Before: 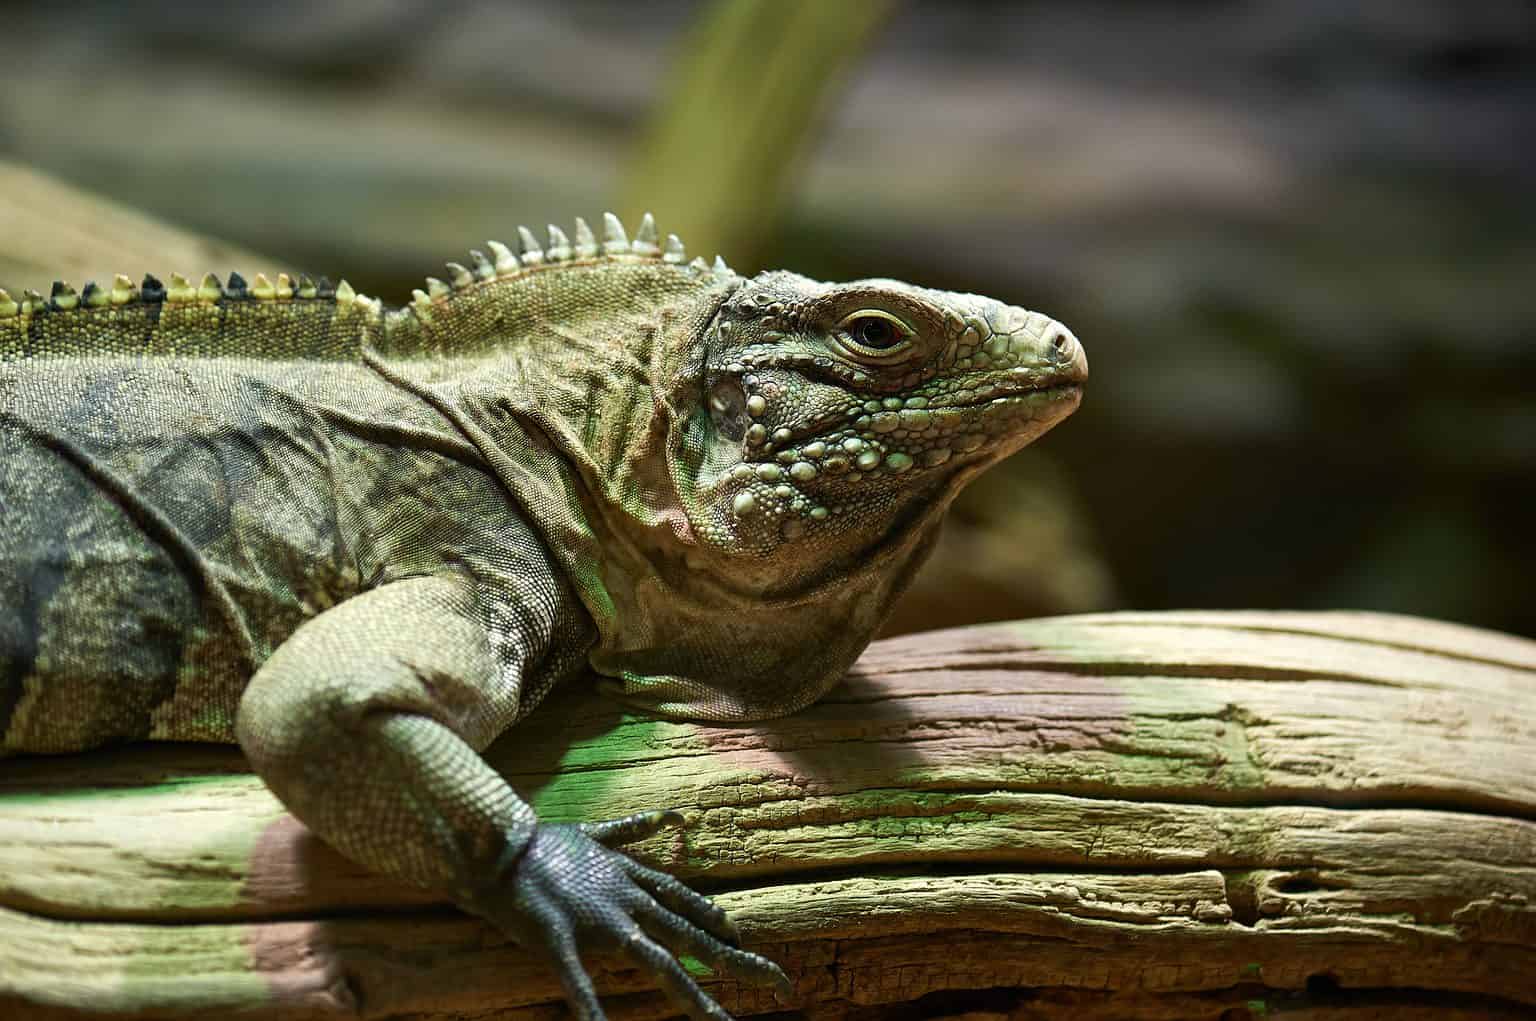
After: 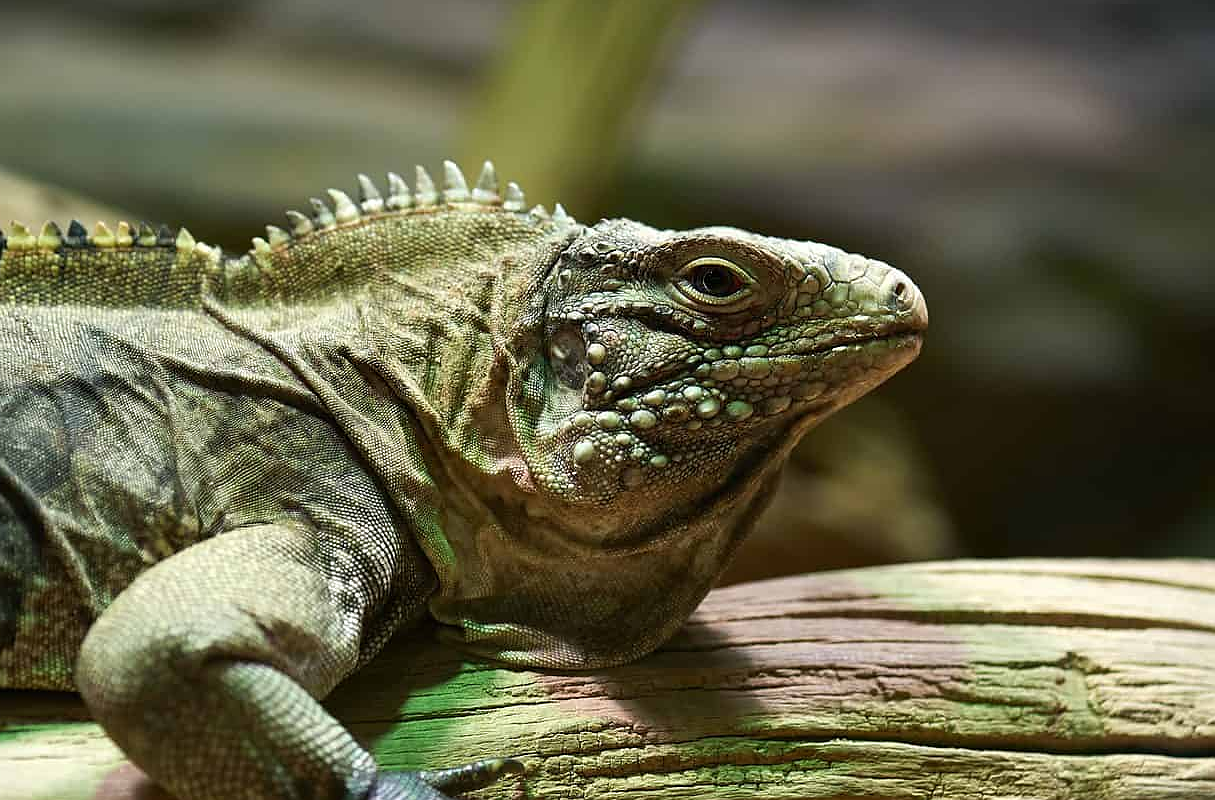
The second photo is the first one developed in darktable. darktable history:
crop and rotate: left 10.456%, top 5.13%, right 10.428%, bottom 16.513%
sharpen: radius 1.02
